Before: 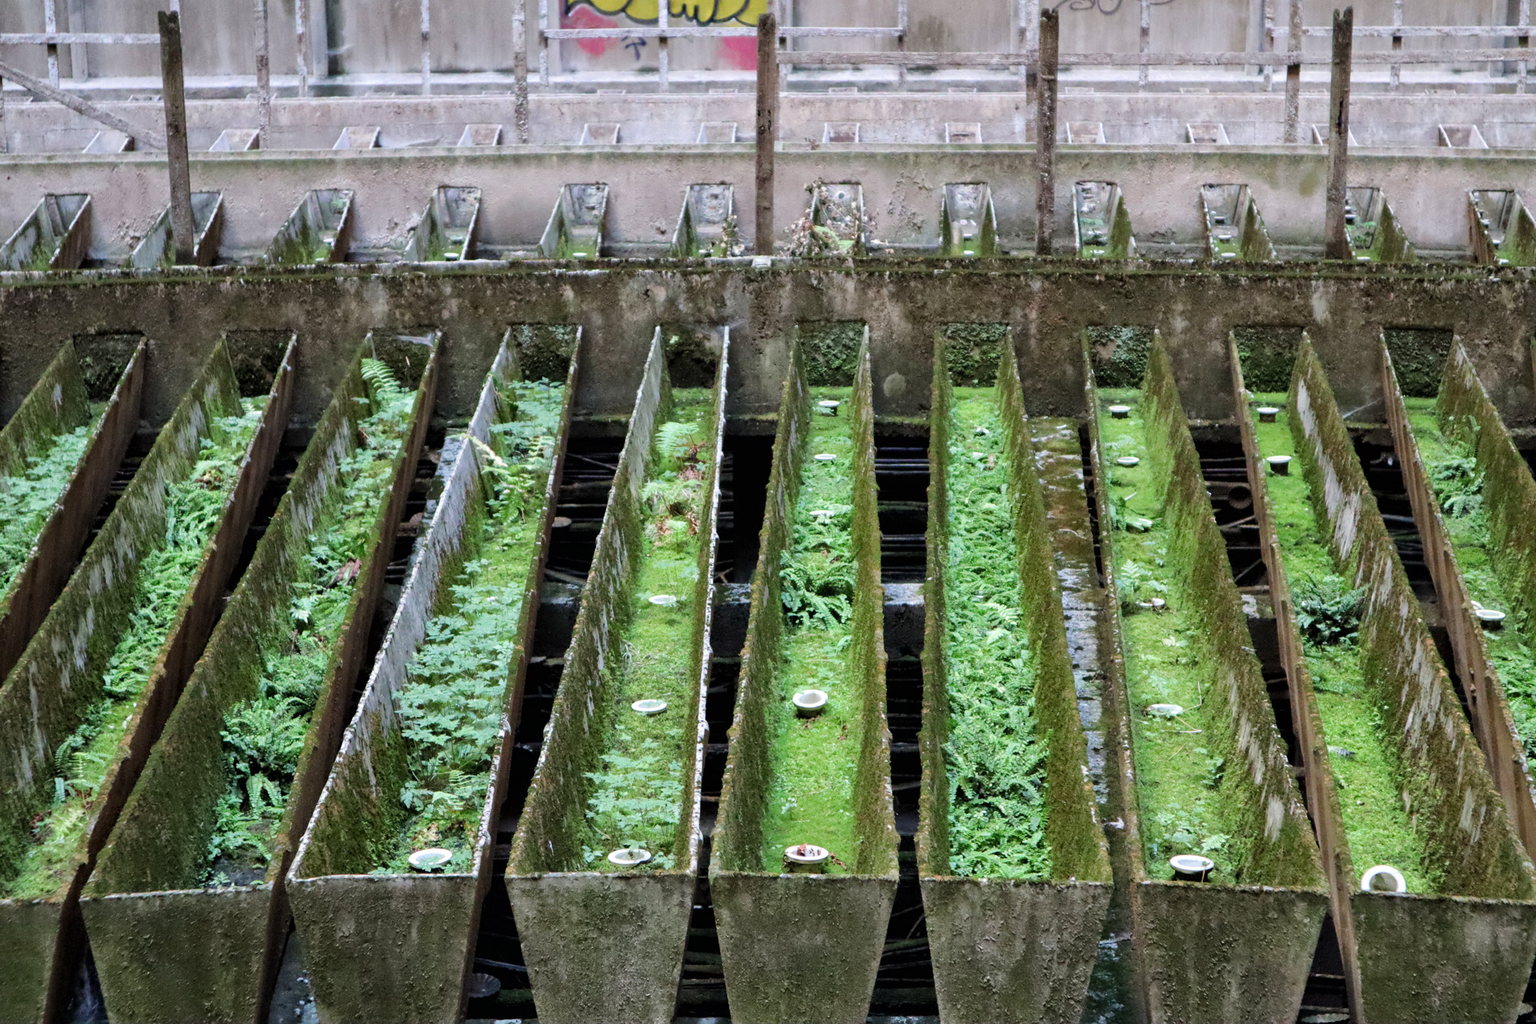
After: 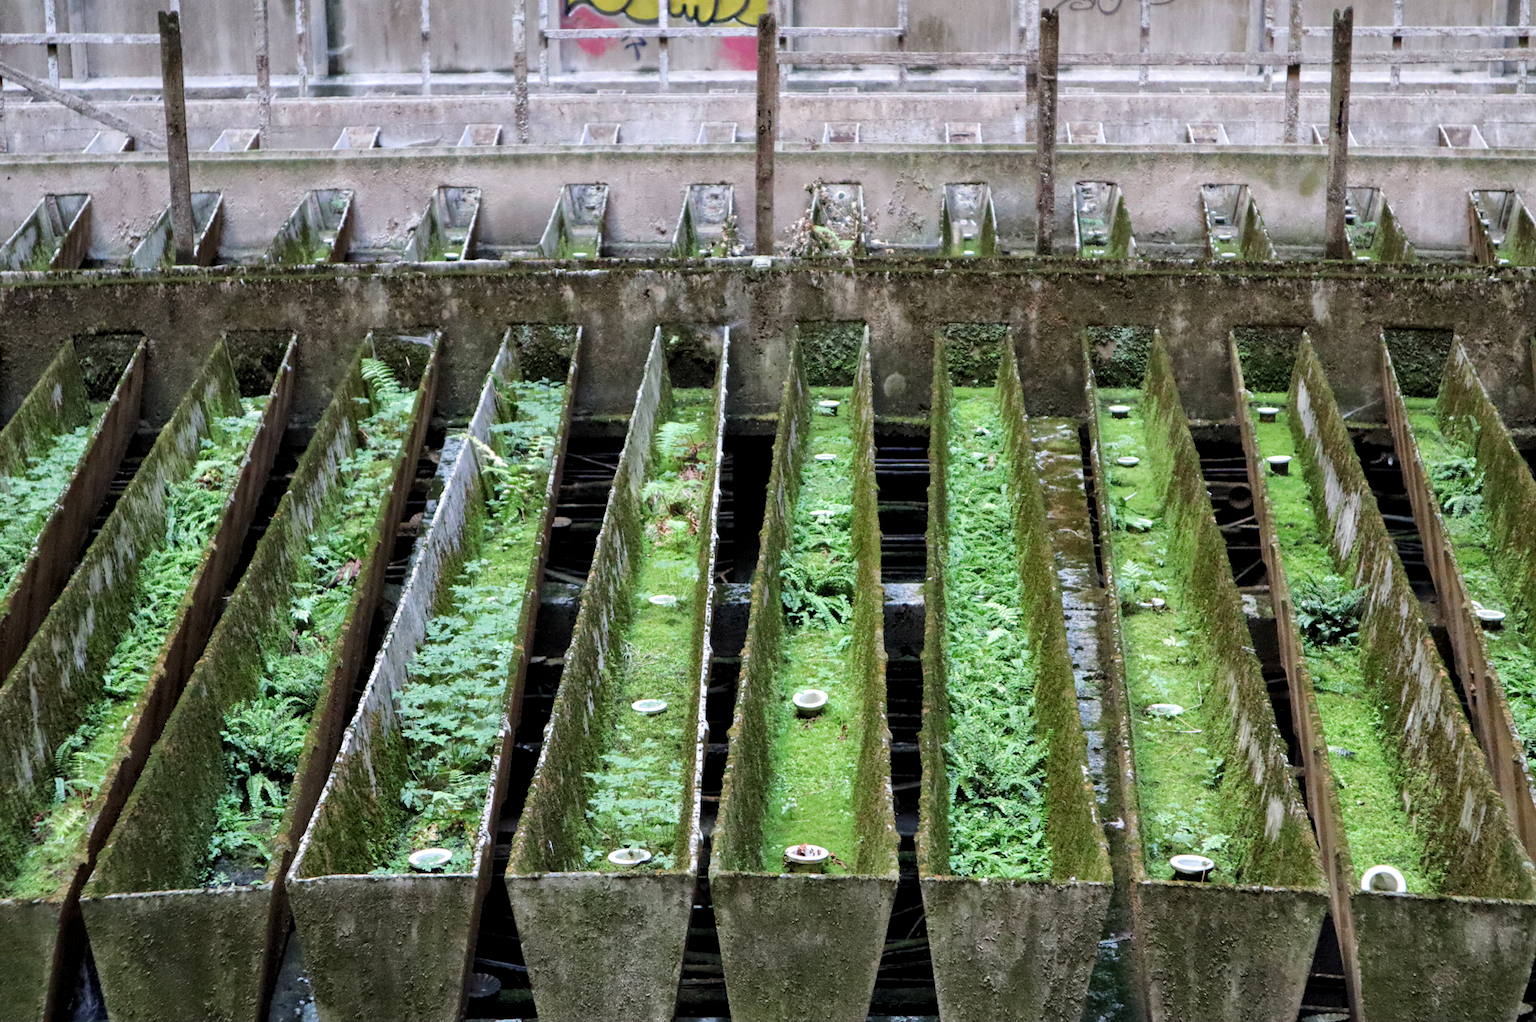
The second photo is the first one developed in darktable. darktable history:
crop: bottom 0.078%
local contrast: highlights 107%, shadows 99%, detail 119%, midtone range 0.2
